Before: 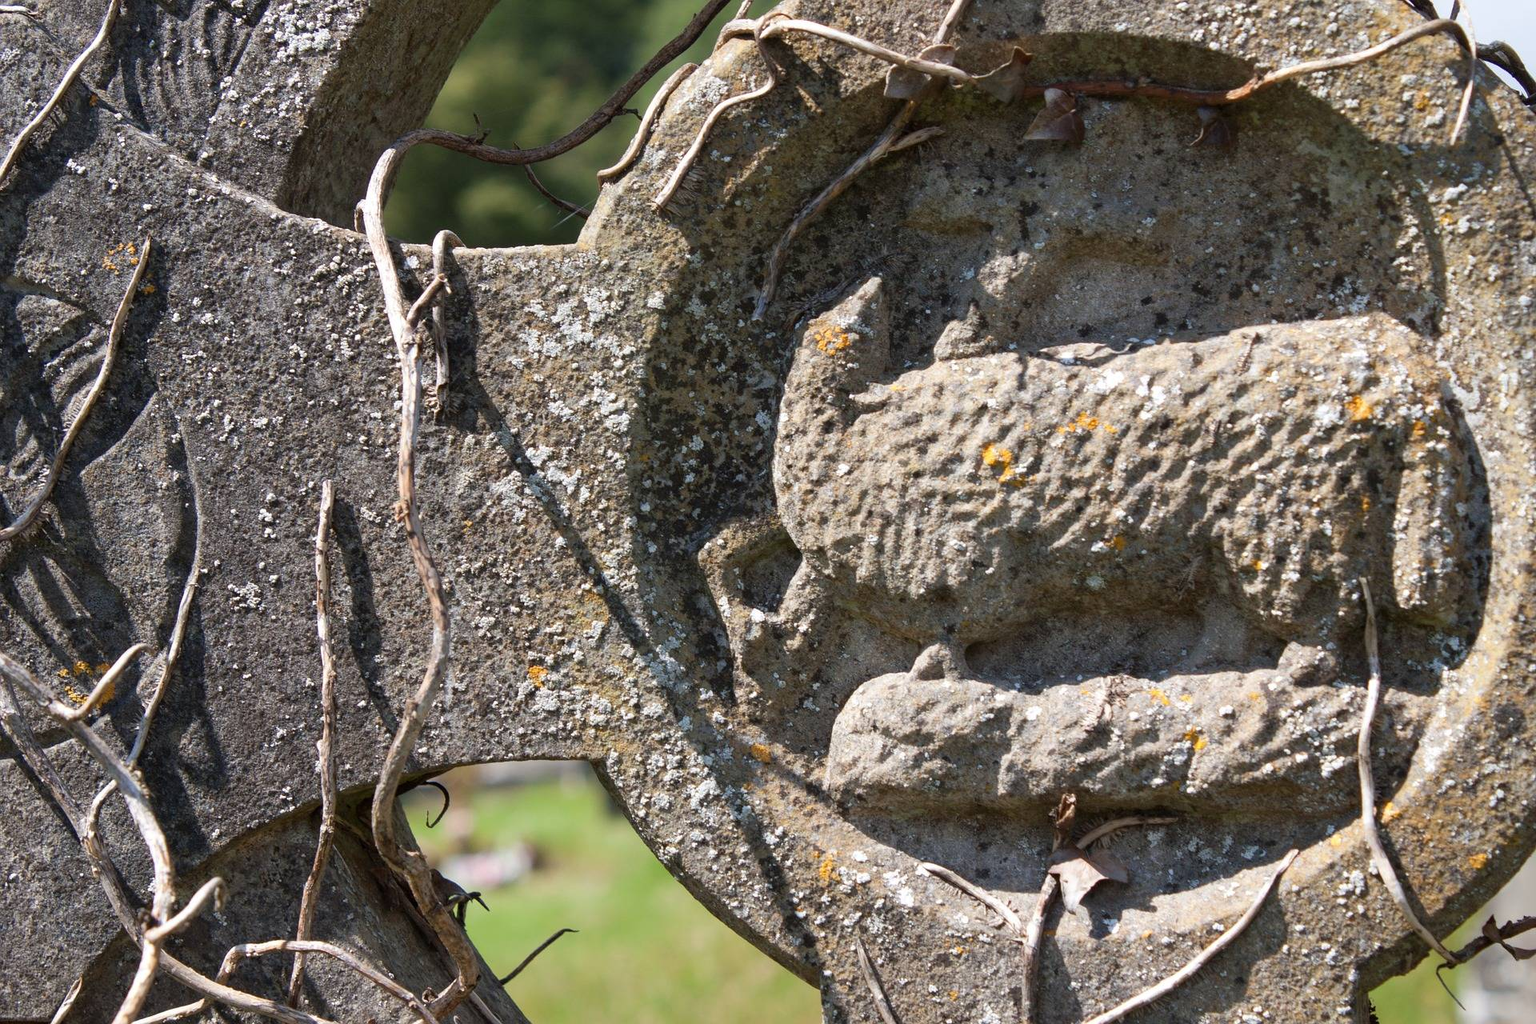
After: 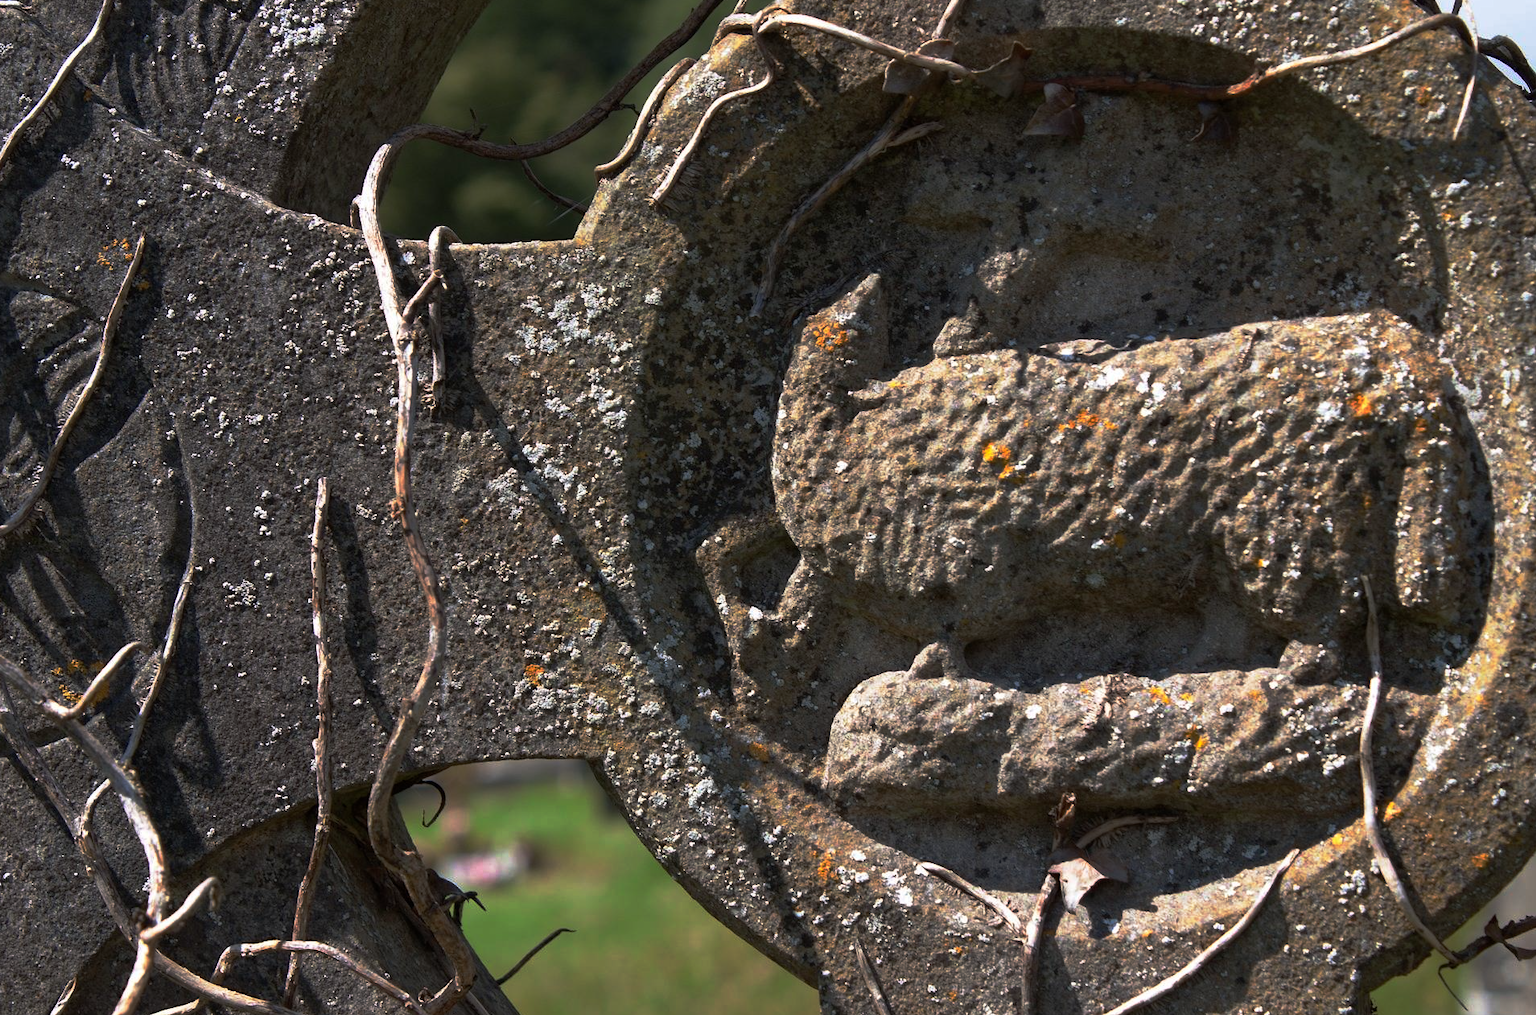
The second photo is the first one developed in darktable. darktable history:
base curve: curves: ch0 [(0, 0) (0.564, 0.291) (0.802, 0.731) (1, 1)], preserve colors none
crop: left 0.423%, top 0.556%, right 0.131%, bottom 0.849%
exposure: compensate highlight preservation false
